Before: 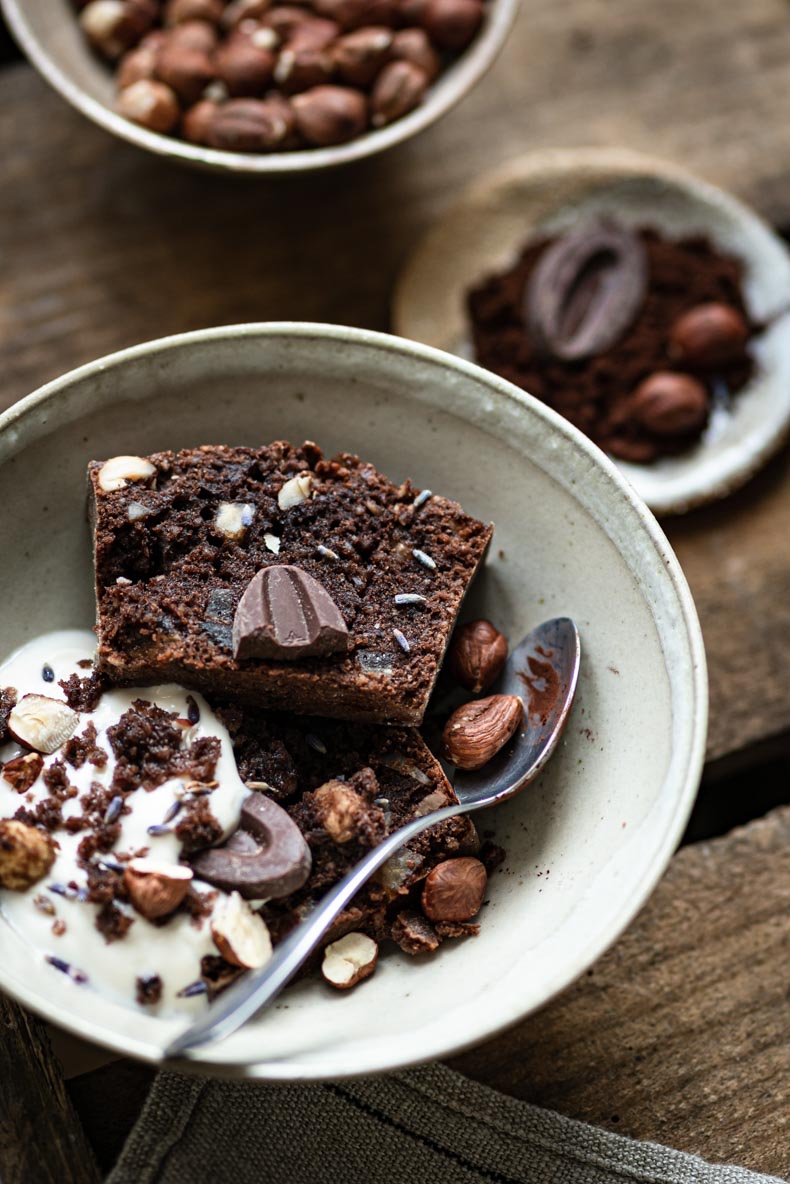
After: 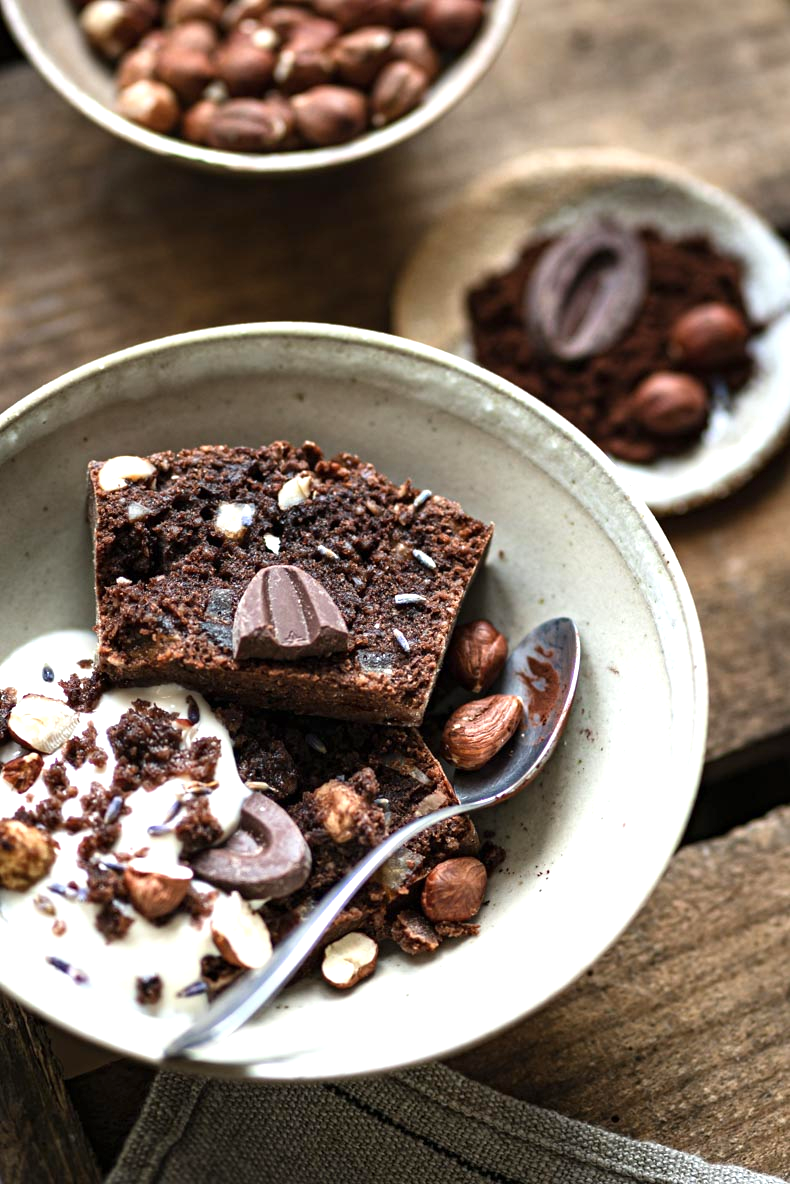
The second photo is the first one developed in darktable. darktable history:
exposure: exposure 0.648 EV, compensate highlight preservation false
tone equalizer: on, module defaults
